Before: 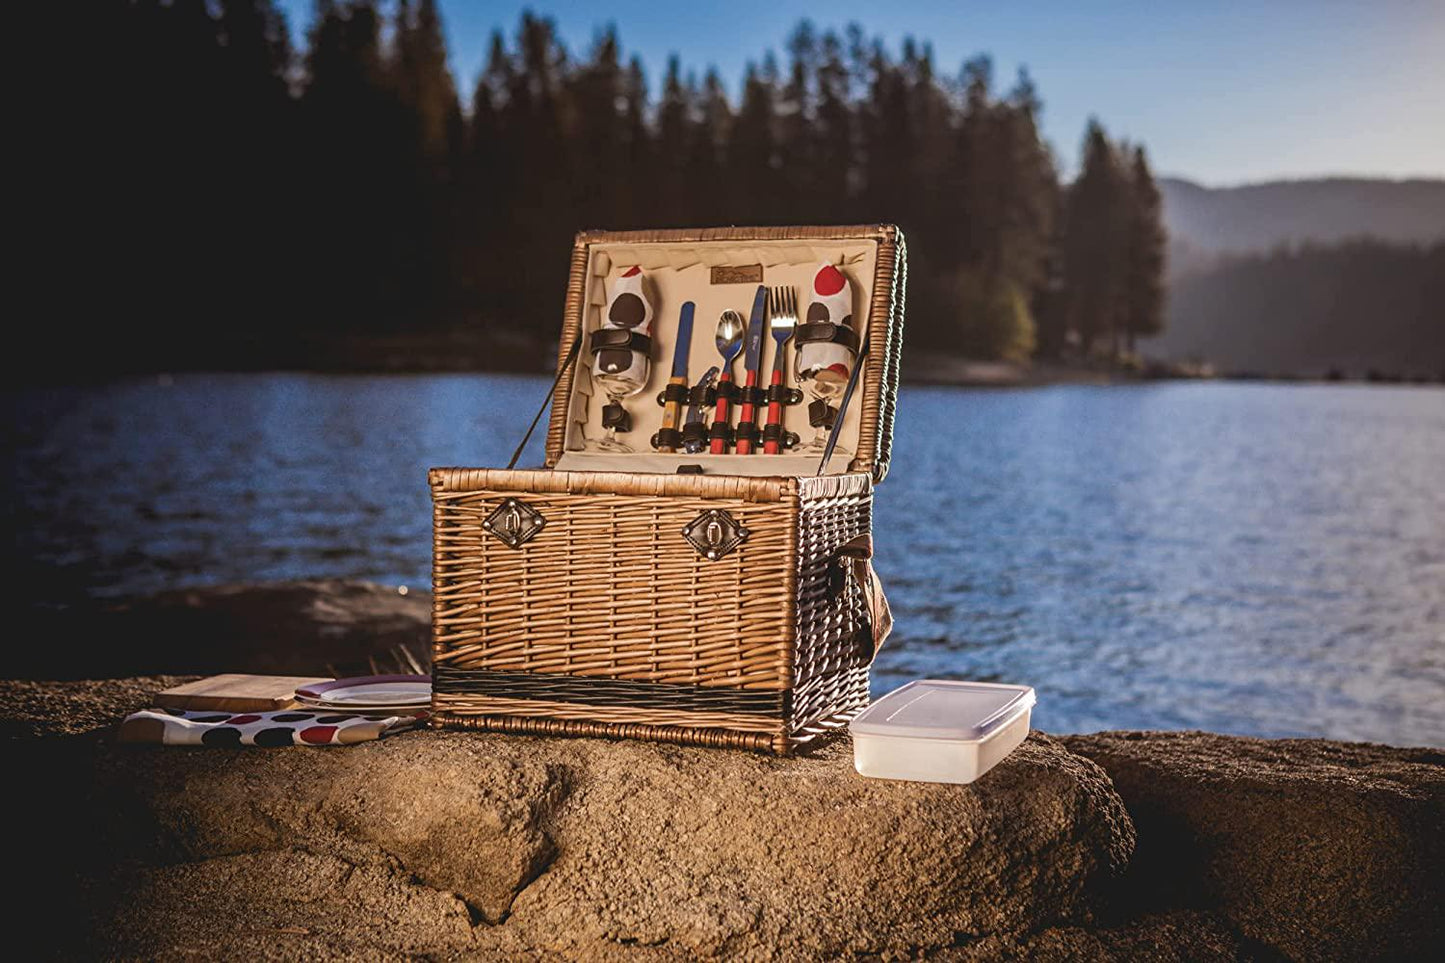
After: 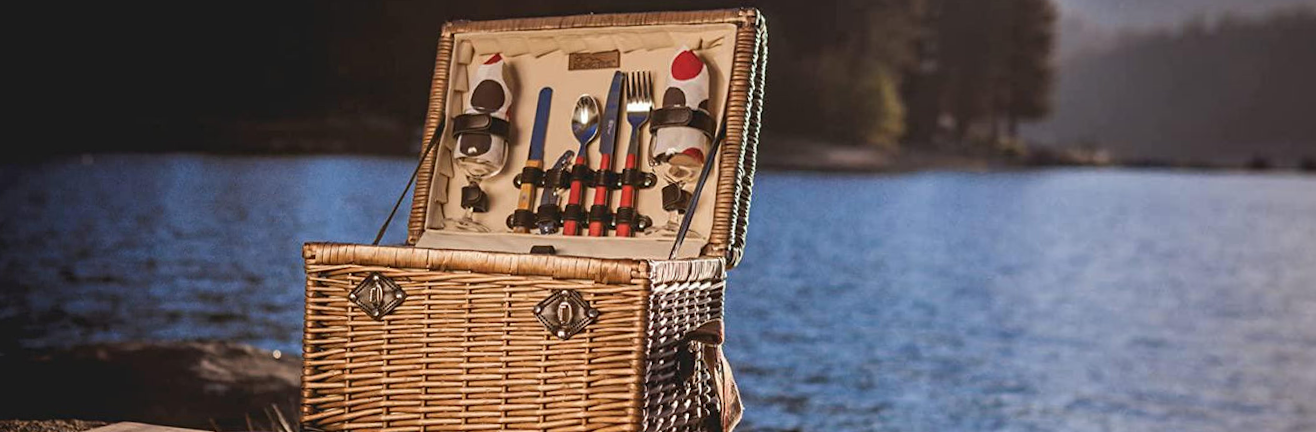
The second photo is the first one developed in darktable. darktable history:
crop: left 1.744%, top 19.225%, right 5.069%, bottom 28.357%
rotate and perspective: rotation 1.69°, lens shift (vertical) -0.023, lens shift (horizontal) -0.291, crop left 0.025, crop right 0.988, crop top 0.092, crop bottom 0.842
